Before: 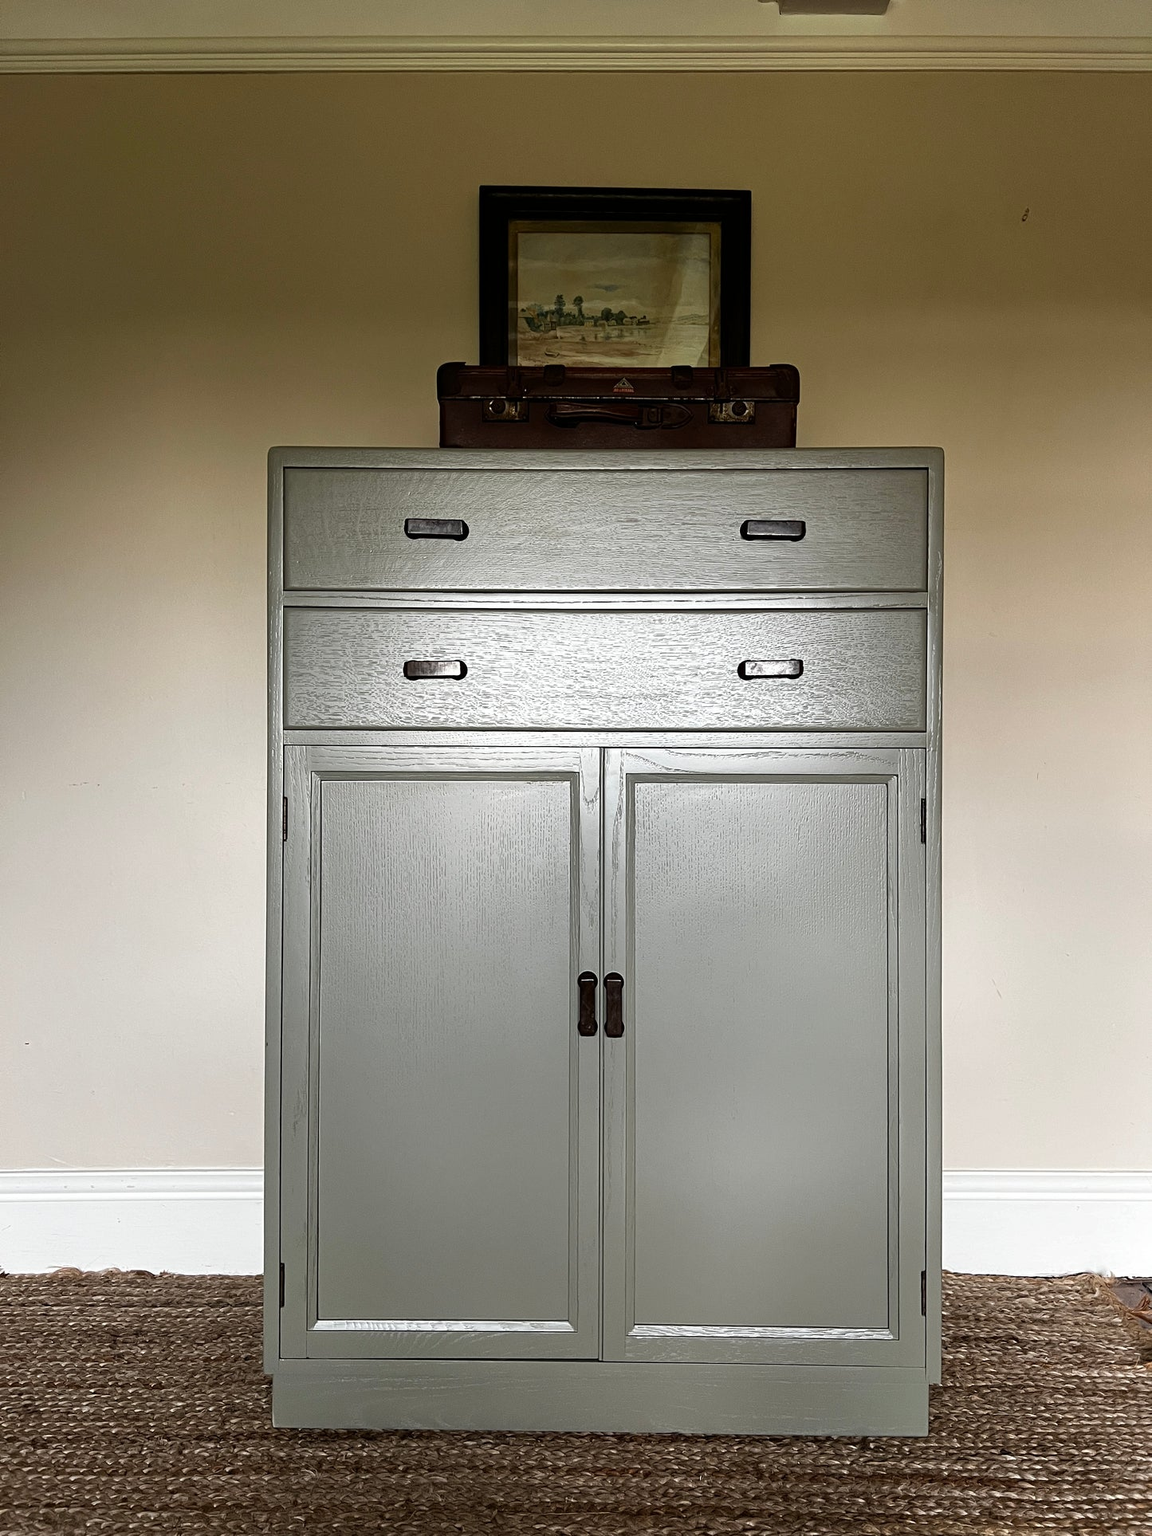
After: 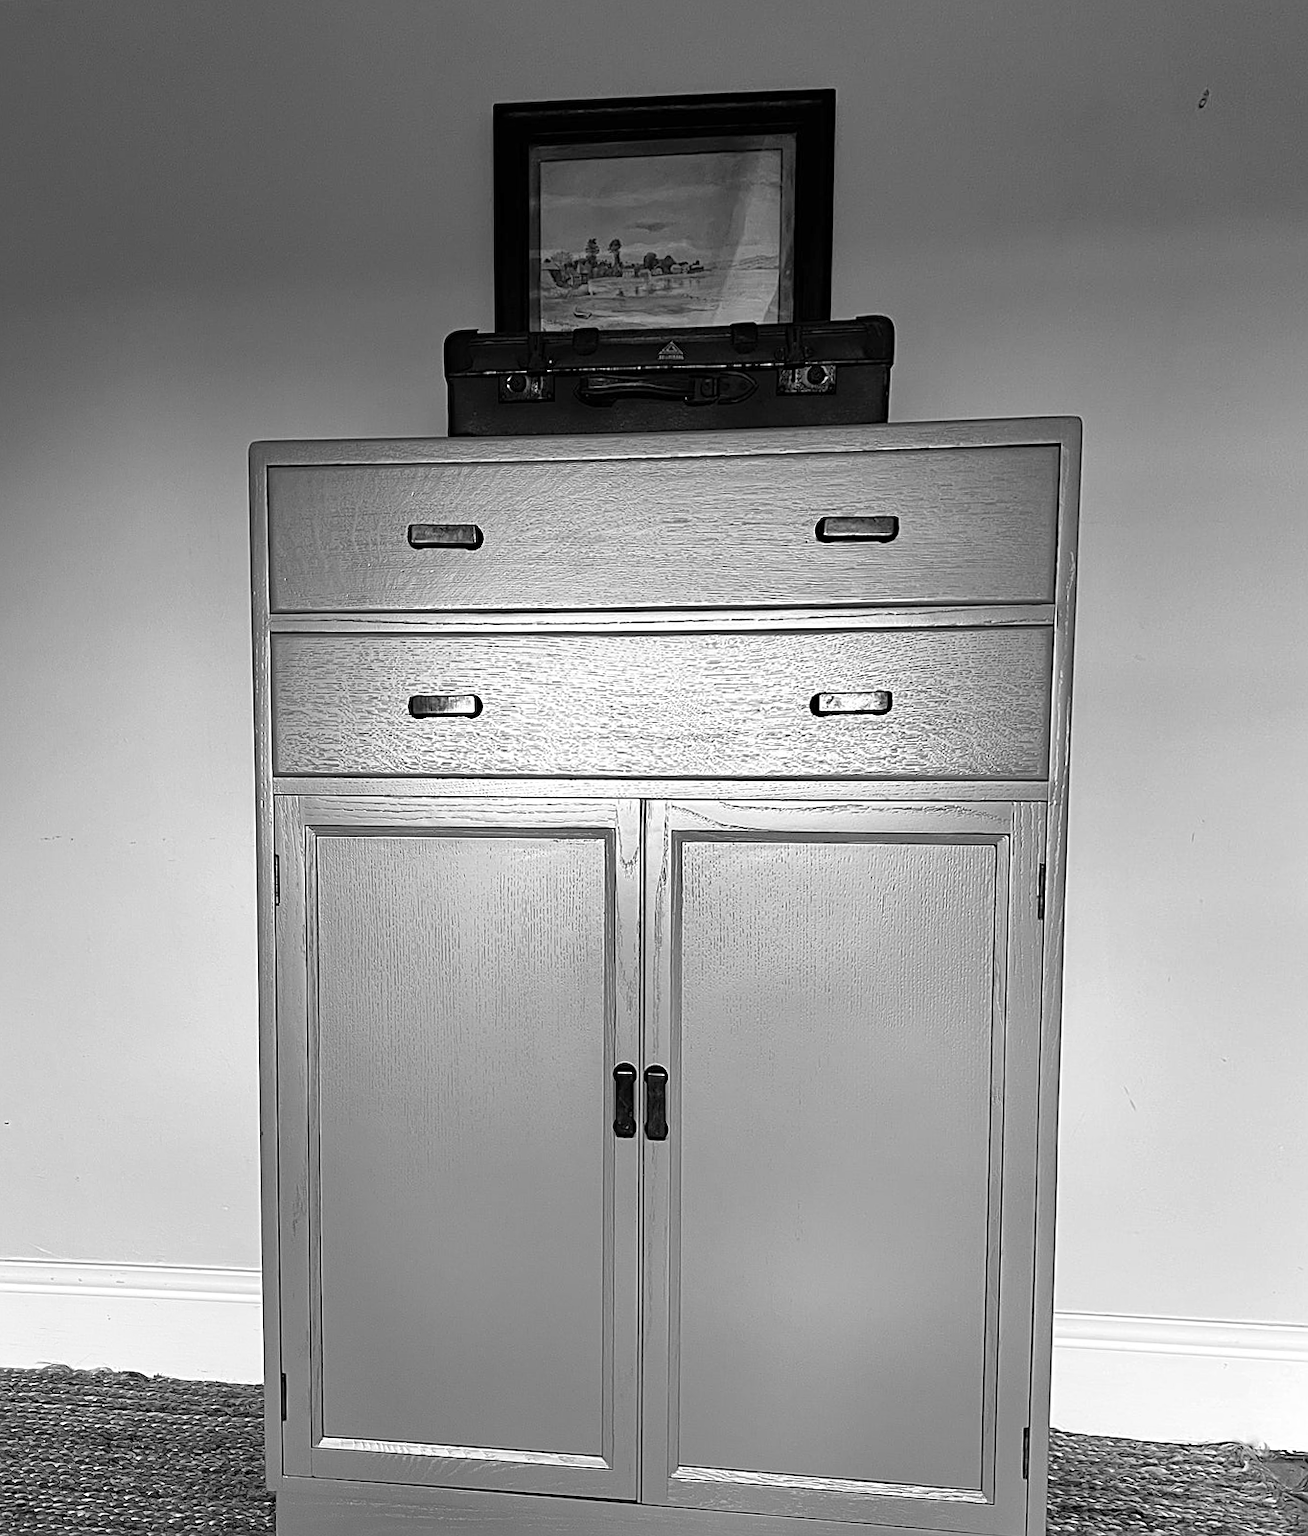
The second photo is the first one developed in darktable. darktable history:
contrast brightness saturation: contrast 0.07, brightness 0.08, saturation 0.18
monochrome: on, module defaults
shadows and highlights: shadows 20.91, highlights -35.45, soften with gaussian
sharpen: on, module defaults
rotate and perspective: rotation 0.062°, lens shift (vertical) 0.115, lens shift (horizontal) -0.133, crop left 0.047, crop right 0.94, crop top 0.061, crop bottom 0.94
crop and rotate: top 5.609%, bottom 5.609%
